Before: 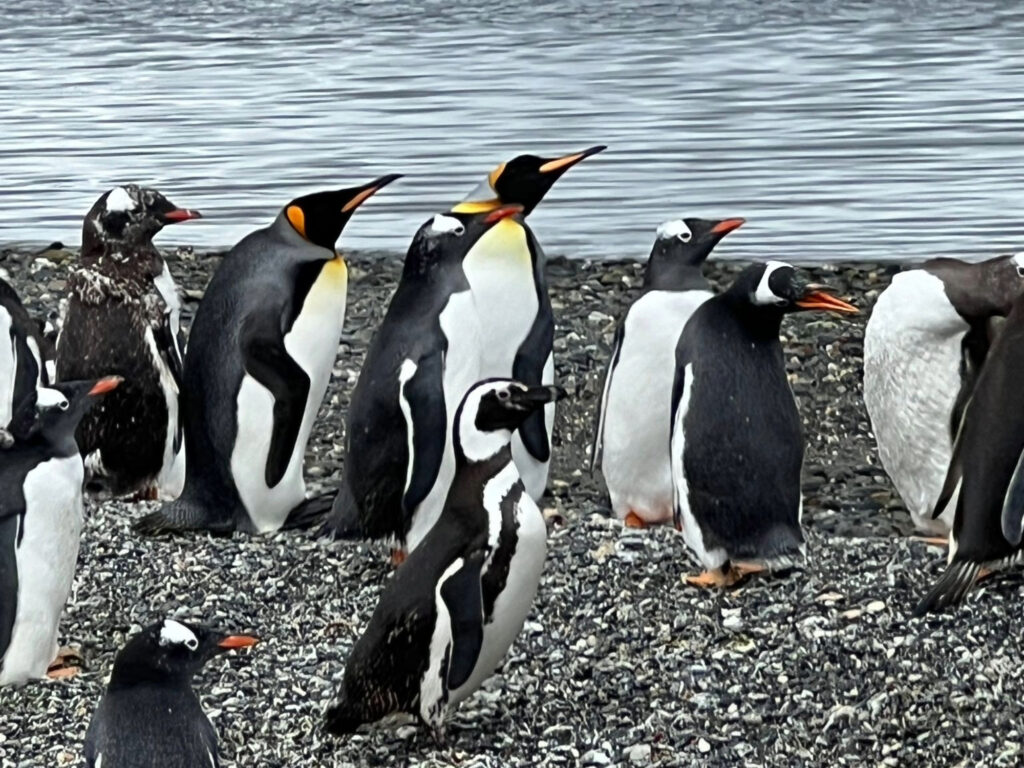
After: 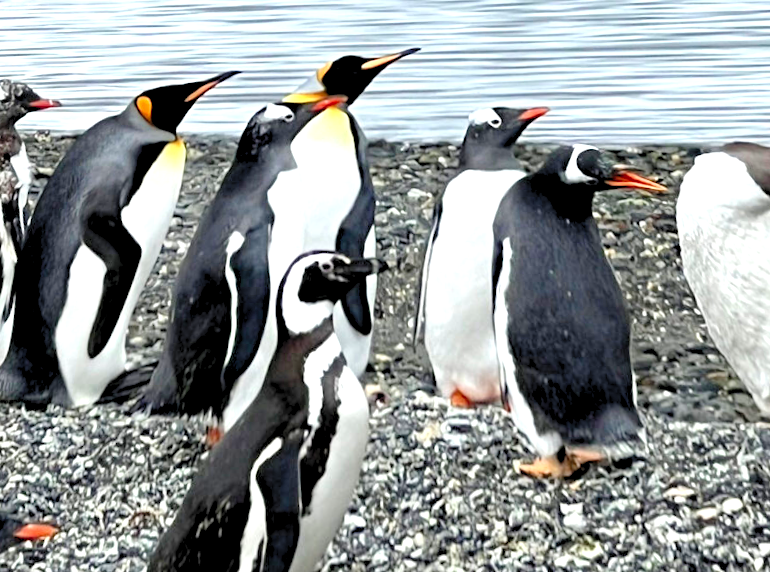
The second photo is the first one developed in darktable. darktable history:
rotate and perspective: rotation 0.72°, lens shift (vertical) -0.352, lens shift (horizontal) -0.051, crop left 0.152, crop right 0.859, crop top 0.019, crop bottom 0.964
levels: levels [0.036, 0.364, 0.827]
crop: left 8.155%, top 6.611%, bottom 15.385%
